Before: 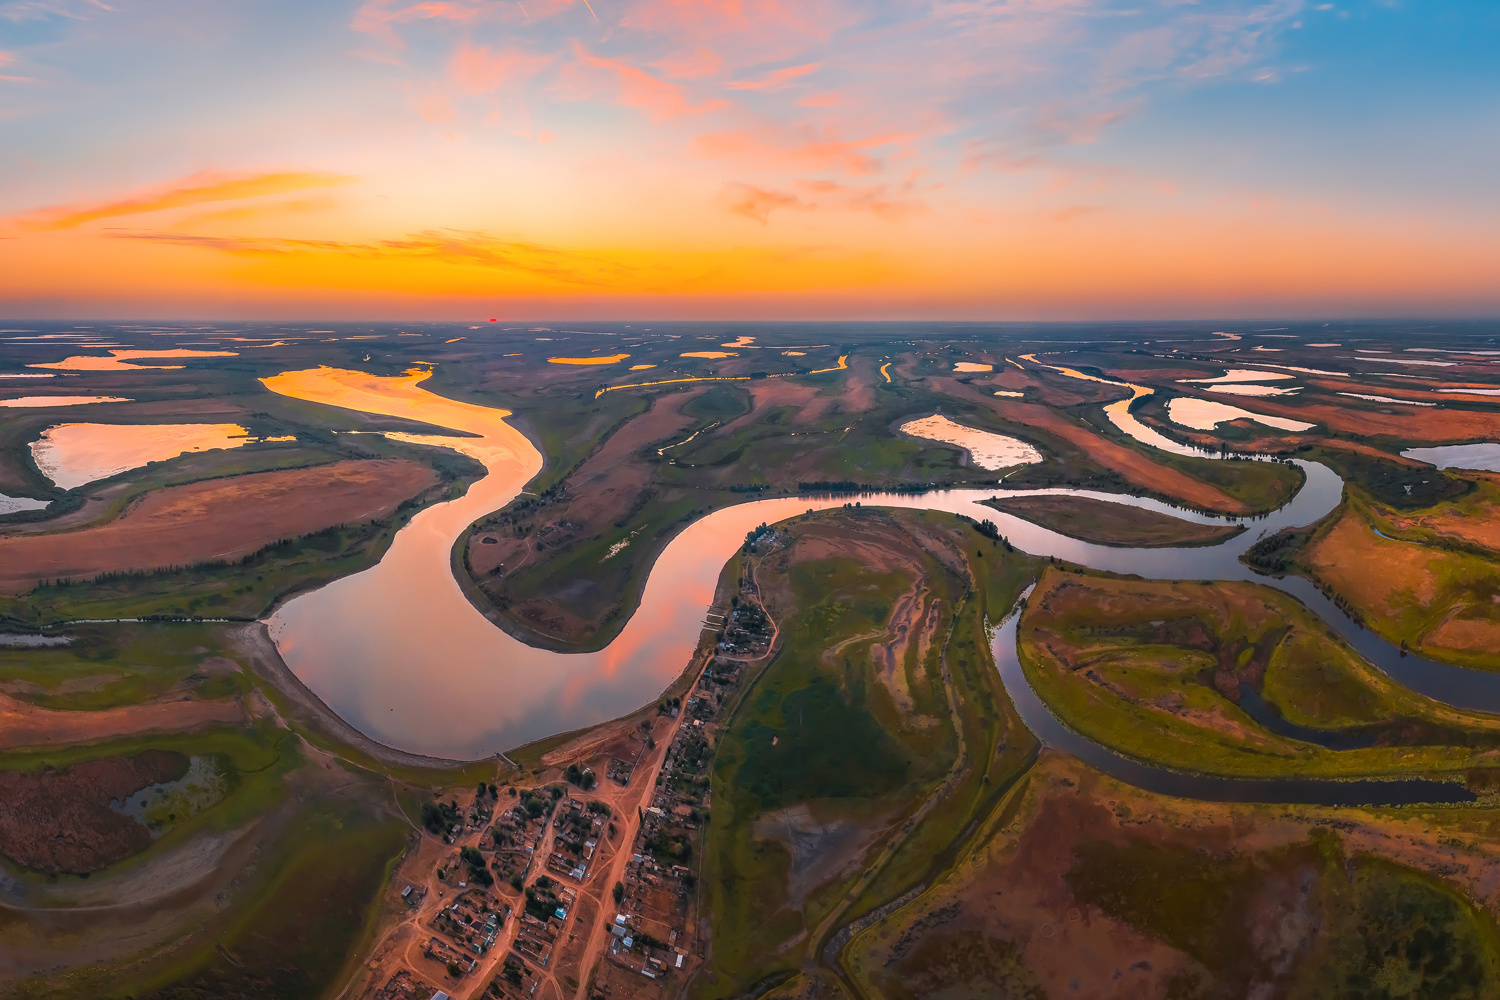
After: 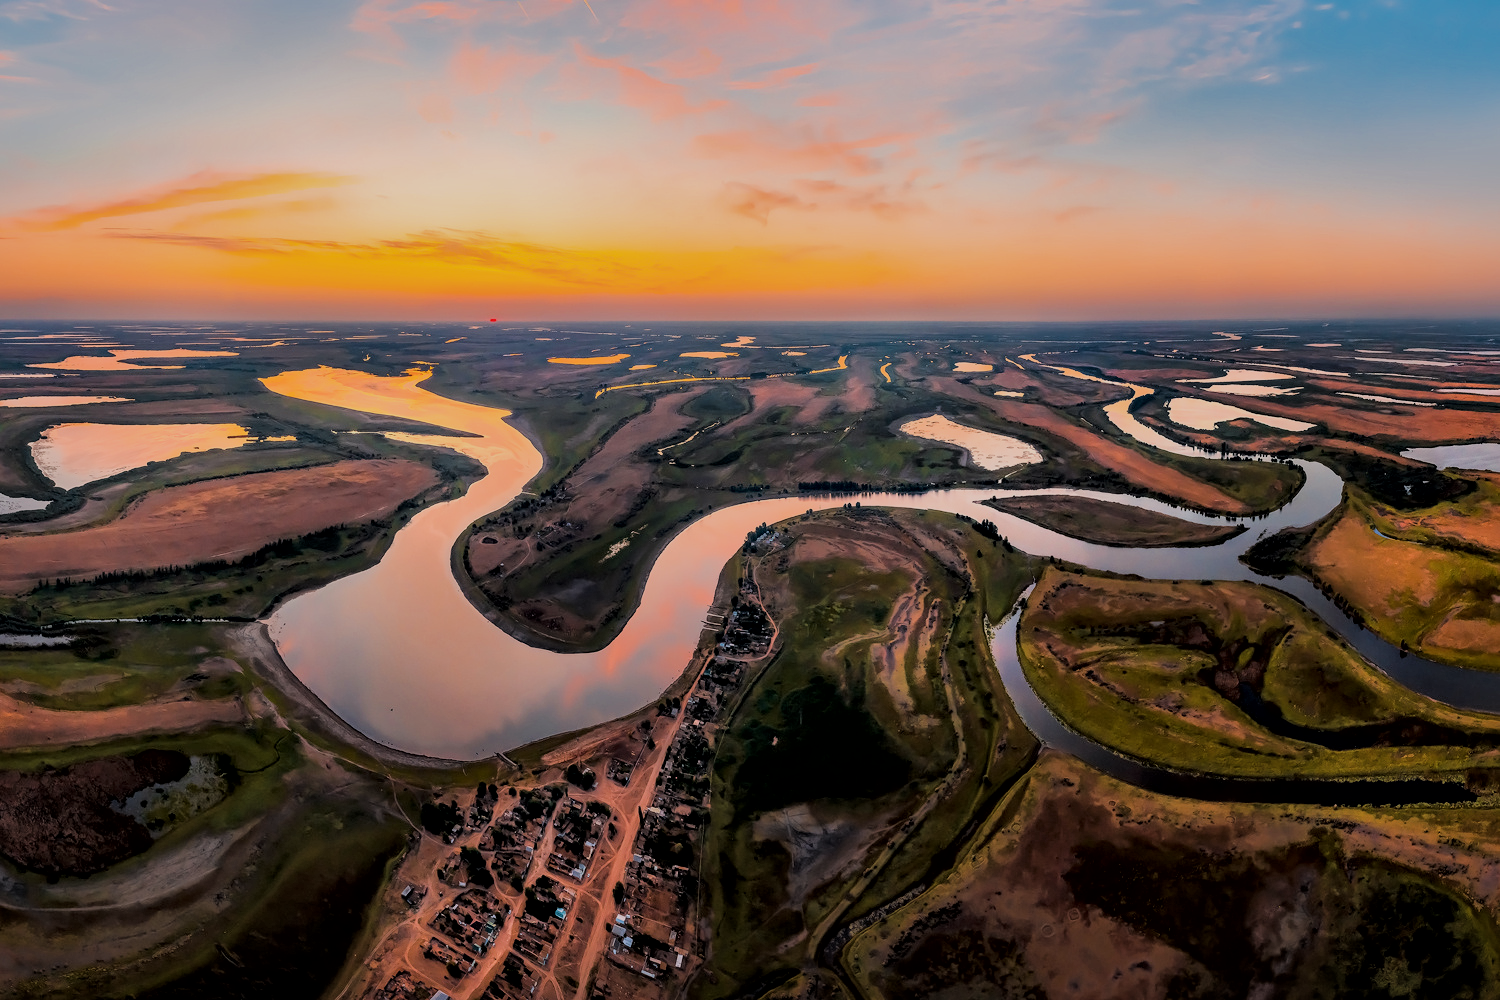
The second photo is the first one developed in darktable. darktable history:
local contrast: mode bilateral grid, contrast 19, coarseness 50, detail 148%, midtone range 0.2
filmic rgb: black relative exposure -4.55 EV, white relative exposure 4.77 EV, hardness 2.35, latitude 35.16%, contrast 1.049, highlights saturation mix 0.77%, shadows ↔ highlights balance 1.17%, iterations of high-quality reconstruction 0
color correction: highlights b* 3.01
